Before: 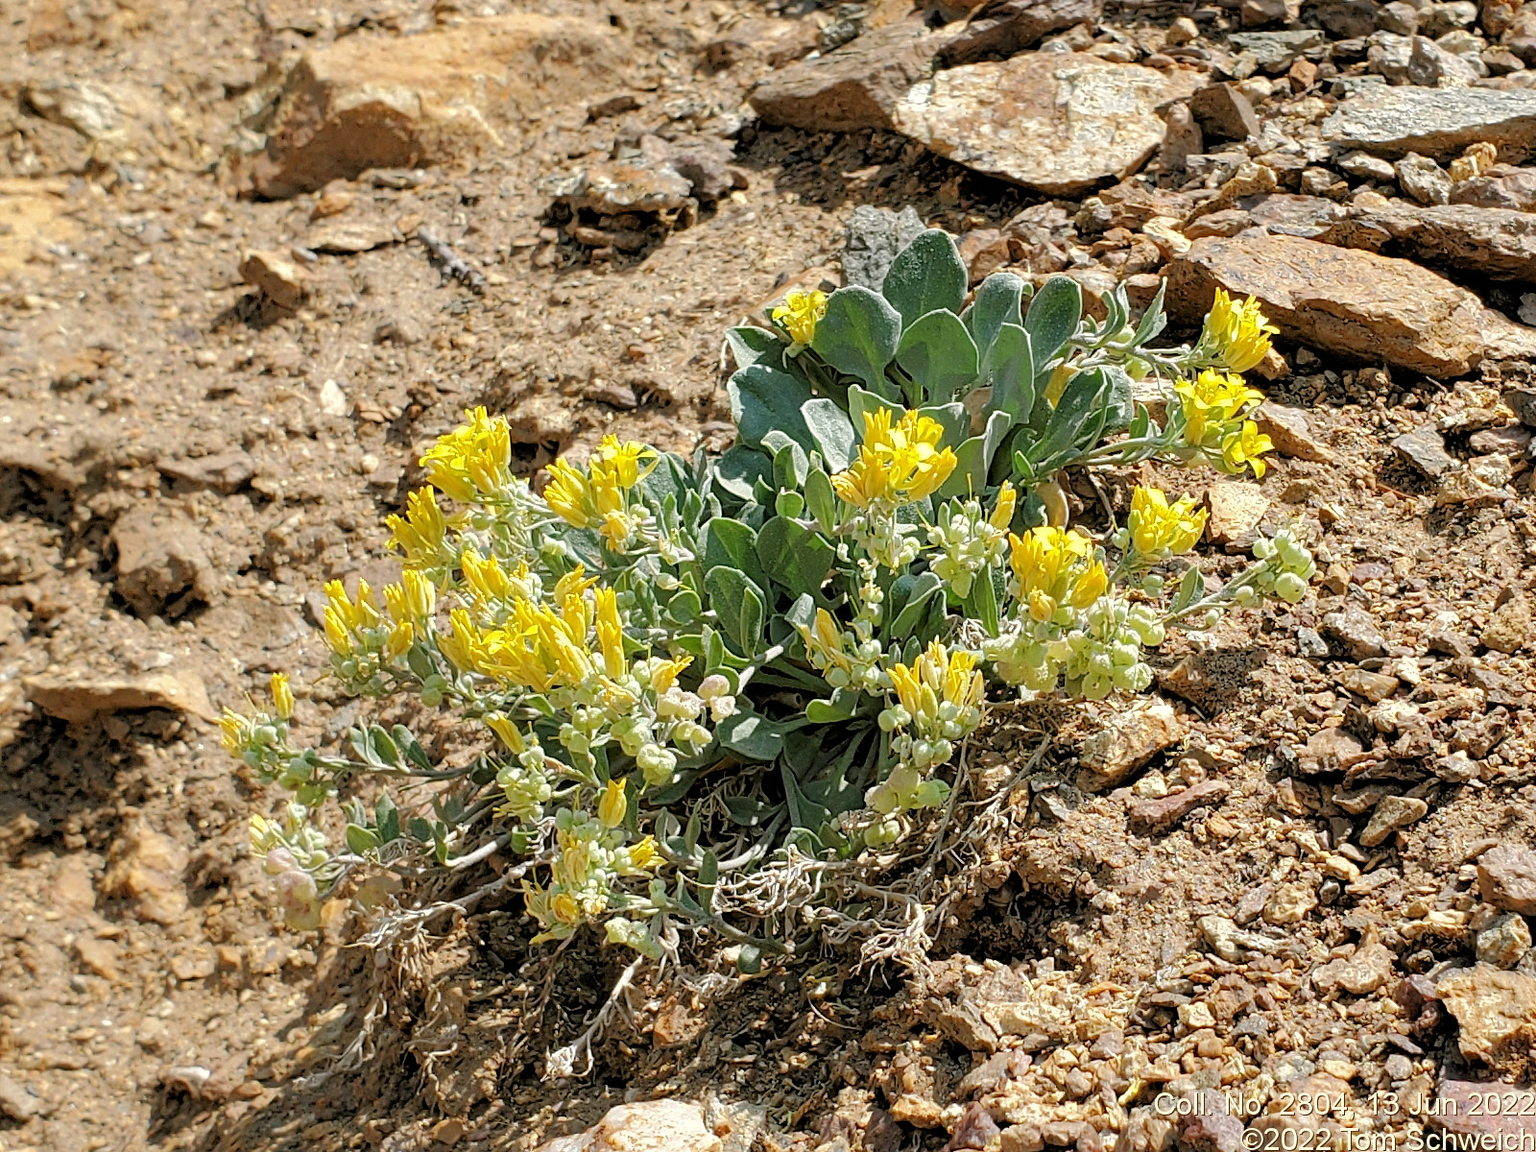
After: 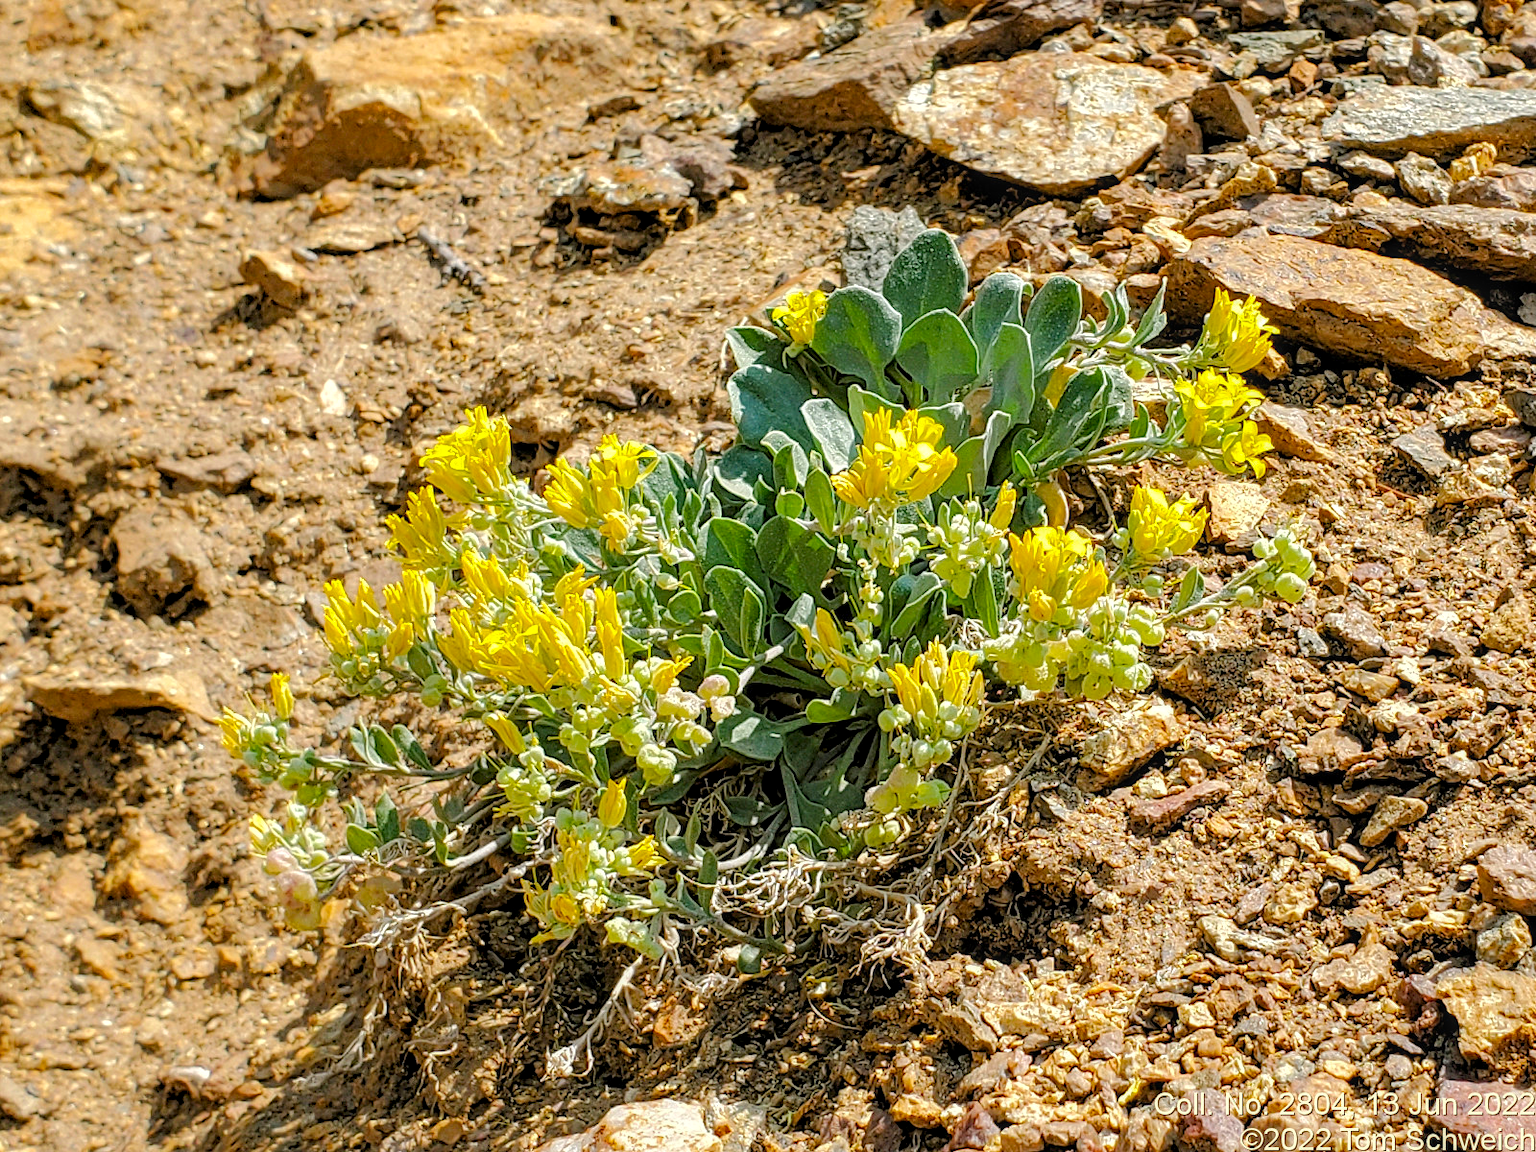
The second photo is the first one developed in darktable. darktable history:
color balance rgb: perceptual saturation grading › global saturation 25%, perceptual brilliance grading › mid-tones 10%, perceptual brilliance grading › shadows 15%, global vibrance 20%
local contrast: on, module defaults
